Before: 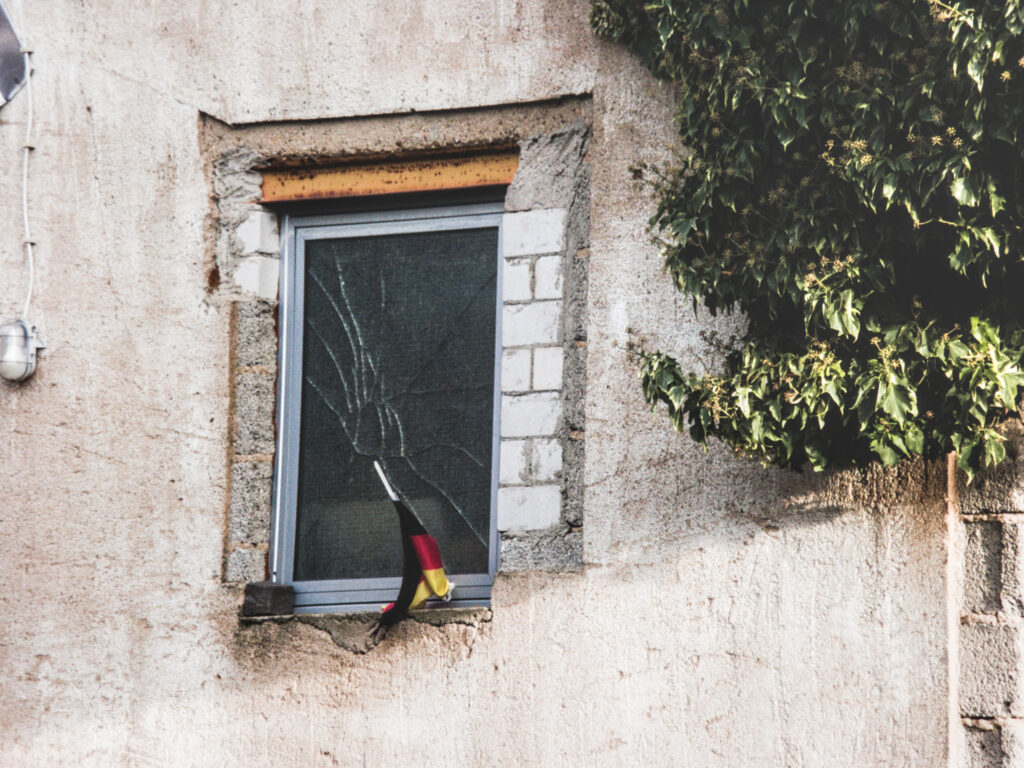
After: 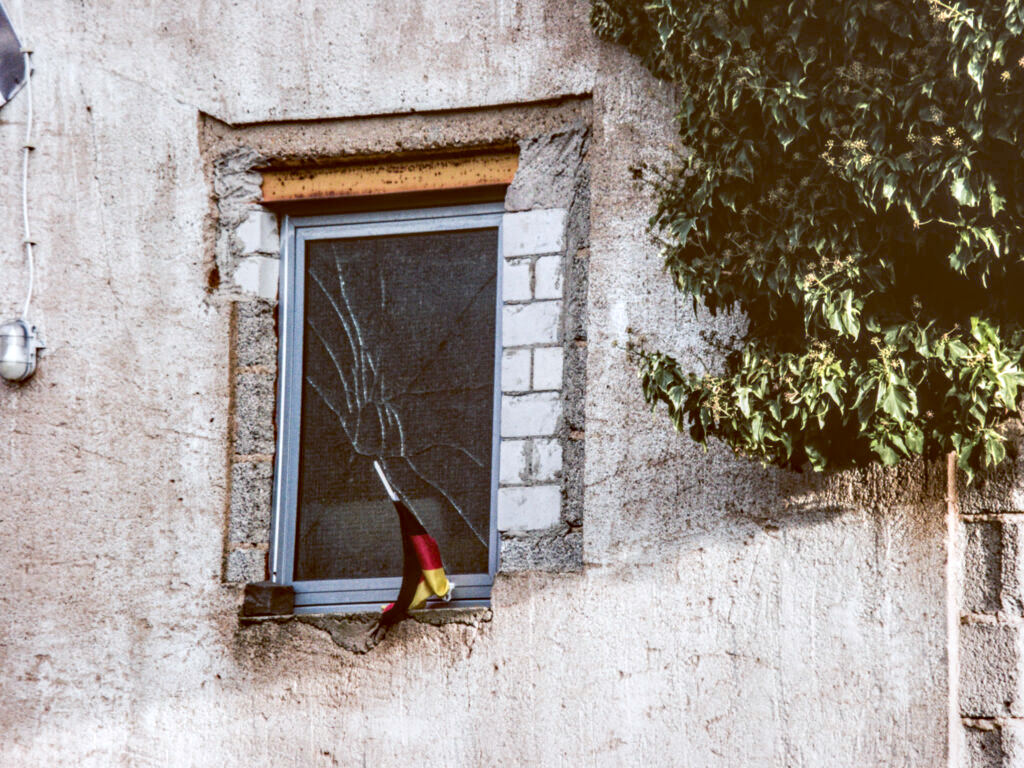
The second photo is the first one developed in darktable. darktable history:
local contrast: detail 130%
color balance: lift [1, 1.015, 1.004, 0.985], gamma [1, 0.958, 0.971, 1.042], gain [1, 0.956, 0.977, 1.044]
haze removal: compatibility mode true, adaptive false
